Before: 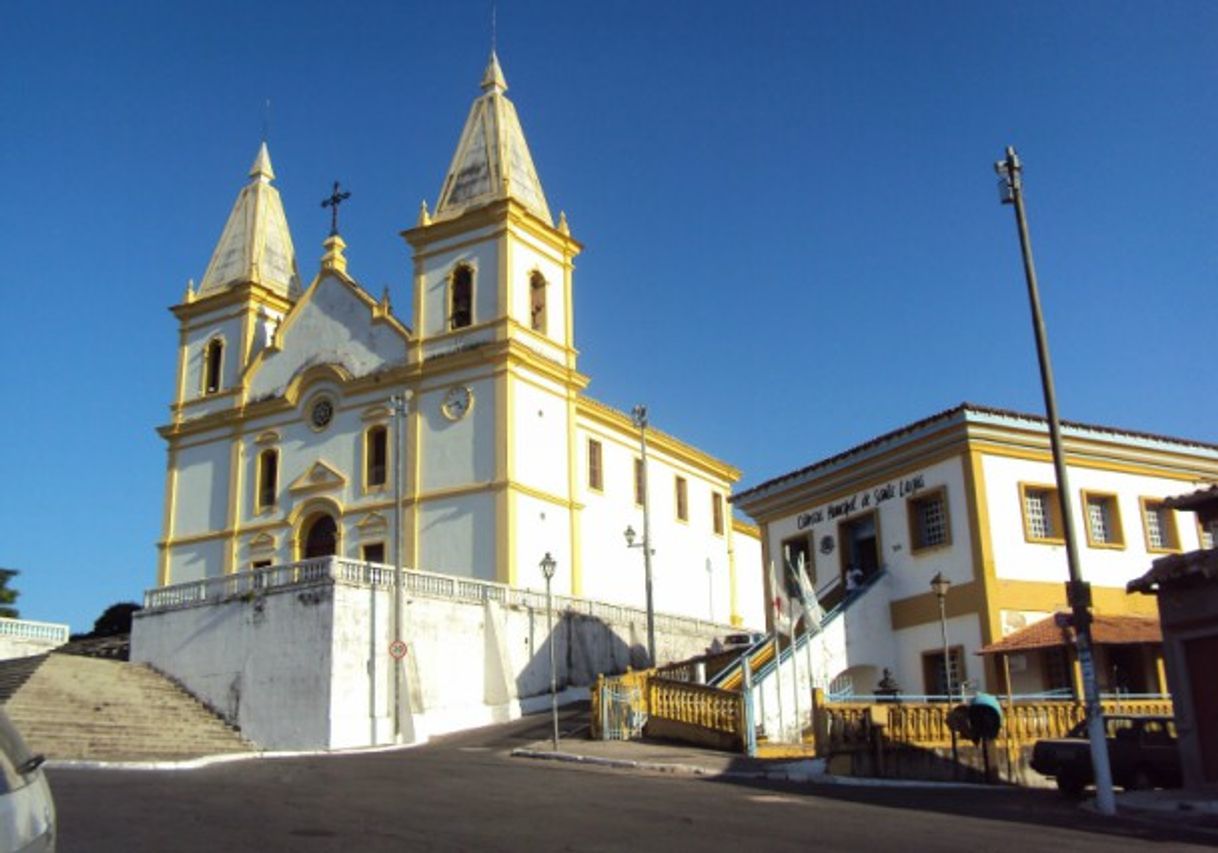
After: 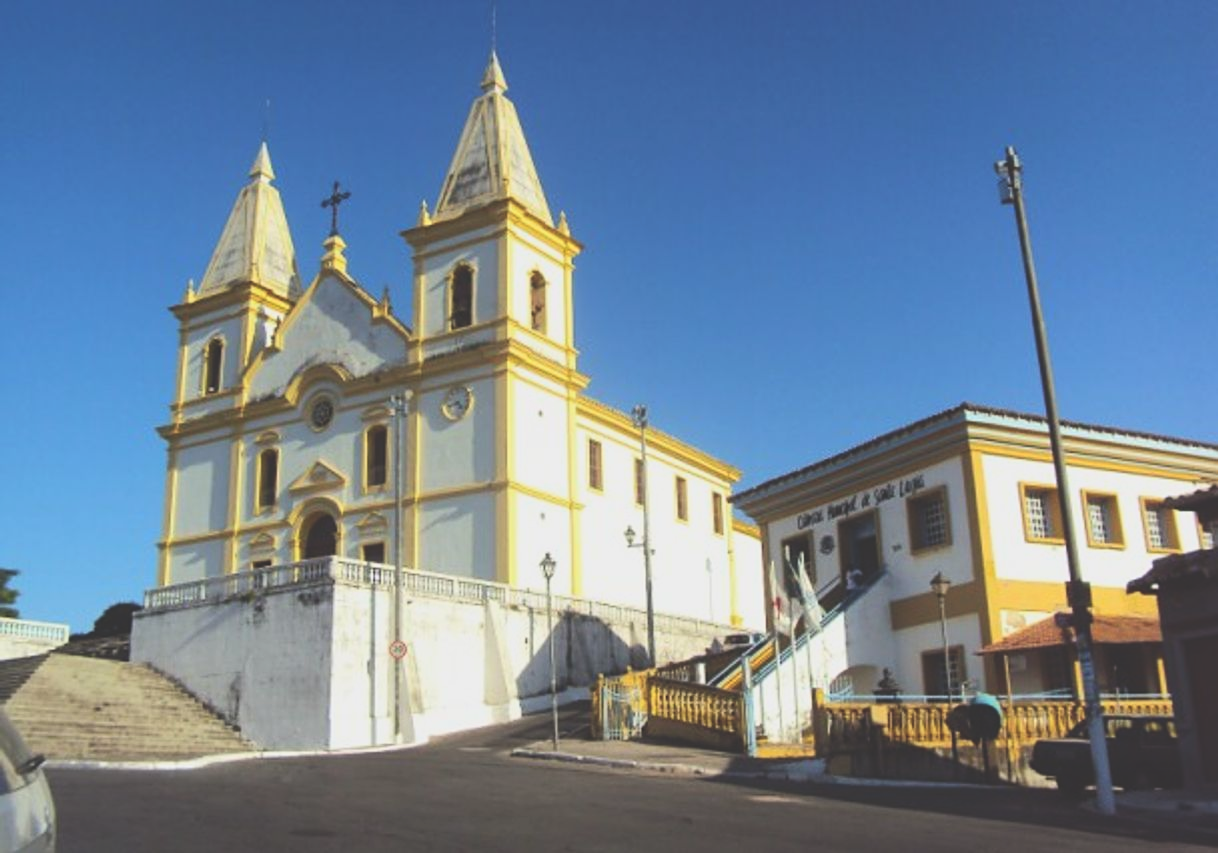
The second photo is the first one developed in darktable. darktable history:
contrast brightness saturation: contrast 0.198, brightness 0.159, saturation 0.218
sharpen: amount 0.218
exposure: black level correction -0.036, exposure -0.495 EV, compensate highlight preservation false
